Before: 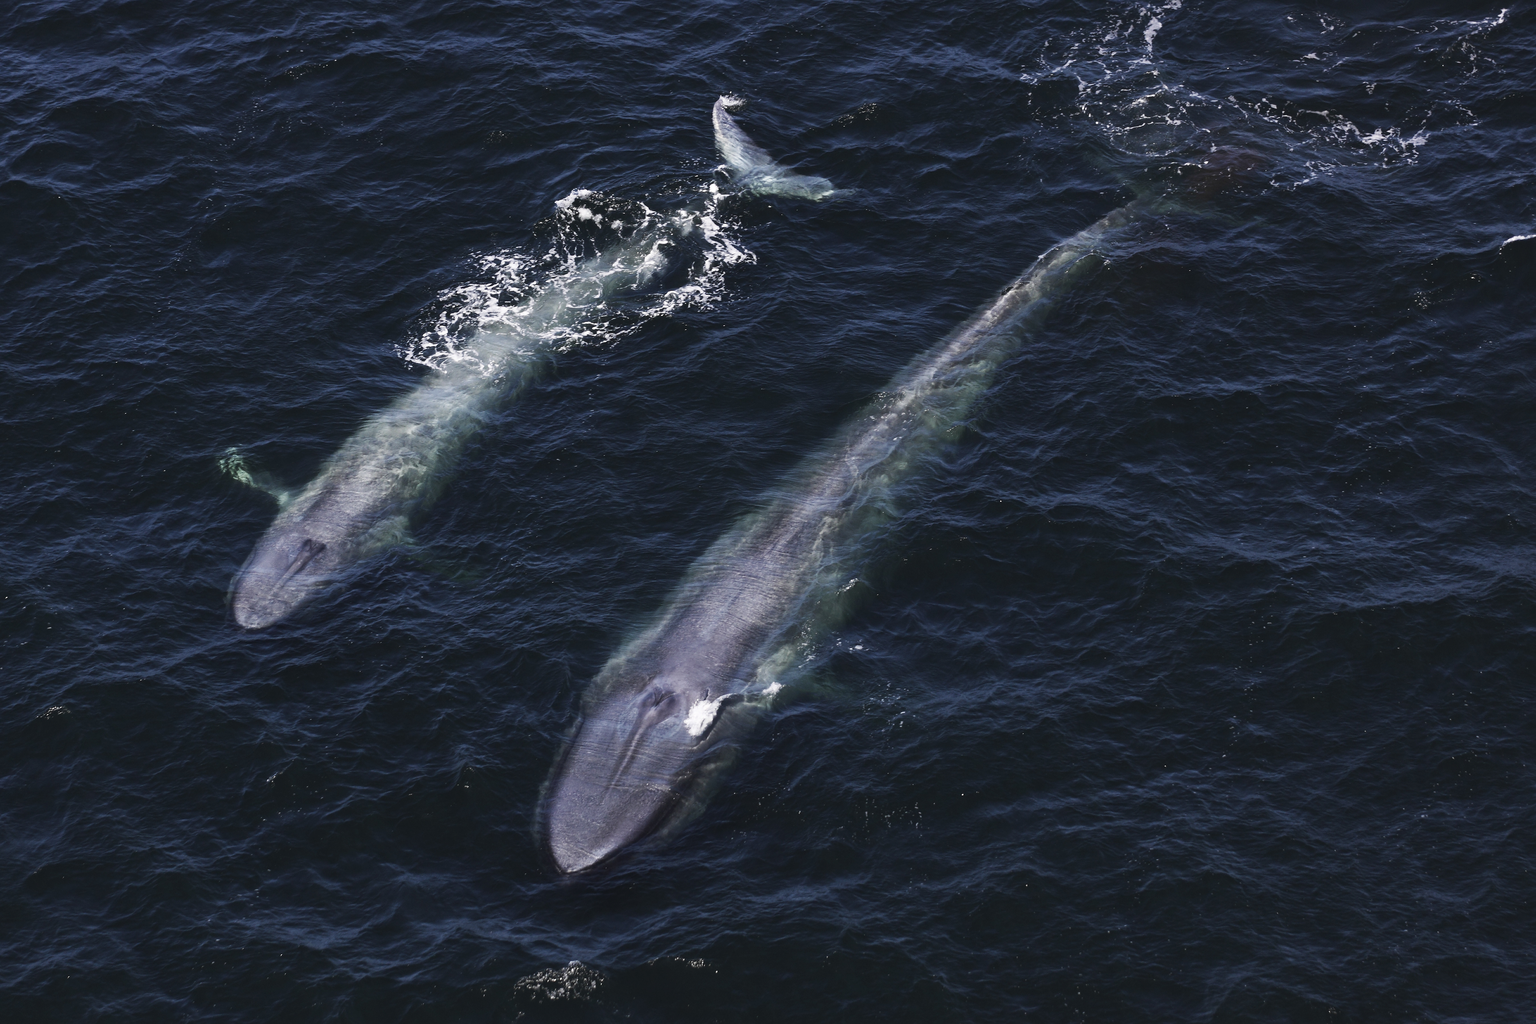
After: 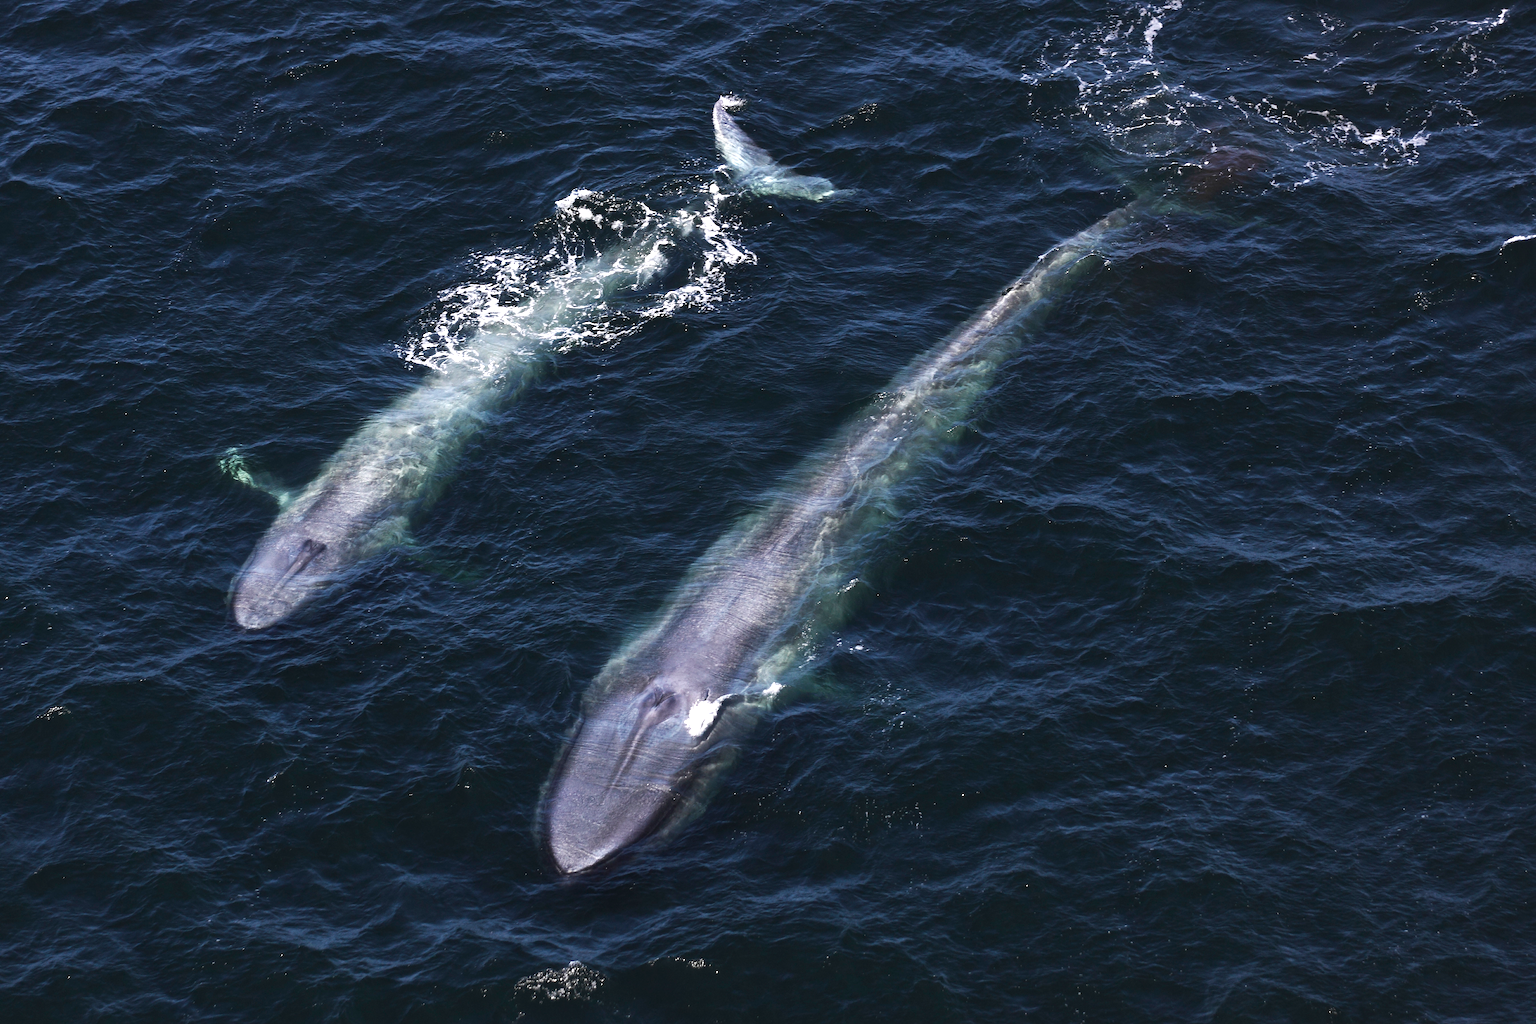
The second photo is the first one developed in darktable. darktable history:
exposure: black level correction 0, exposure 0.594 EV, compensate highlight preservation false
